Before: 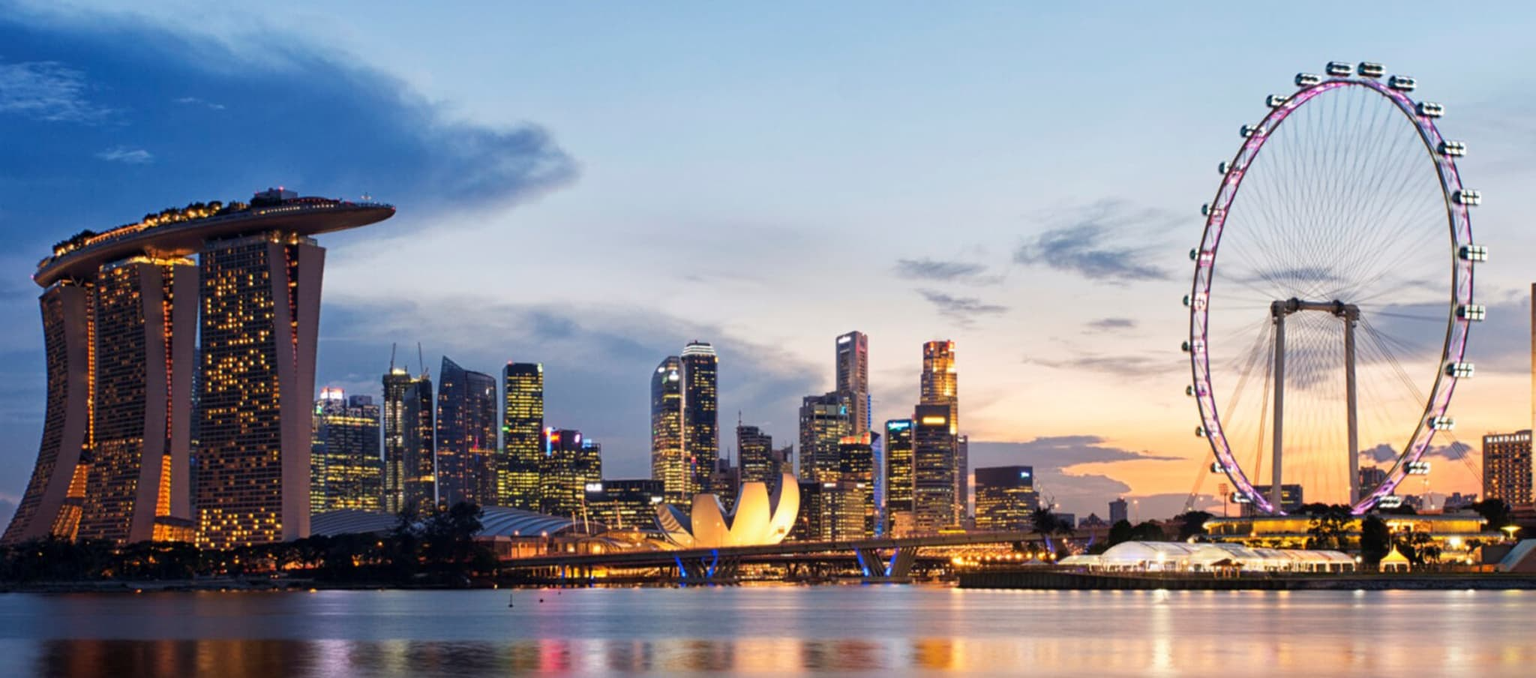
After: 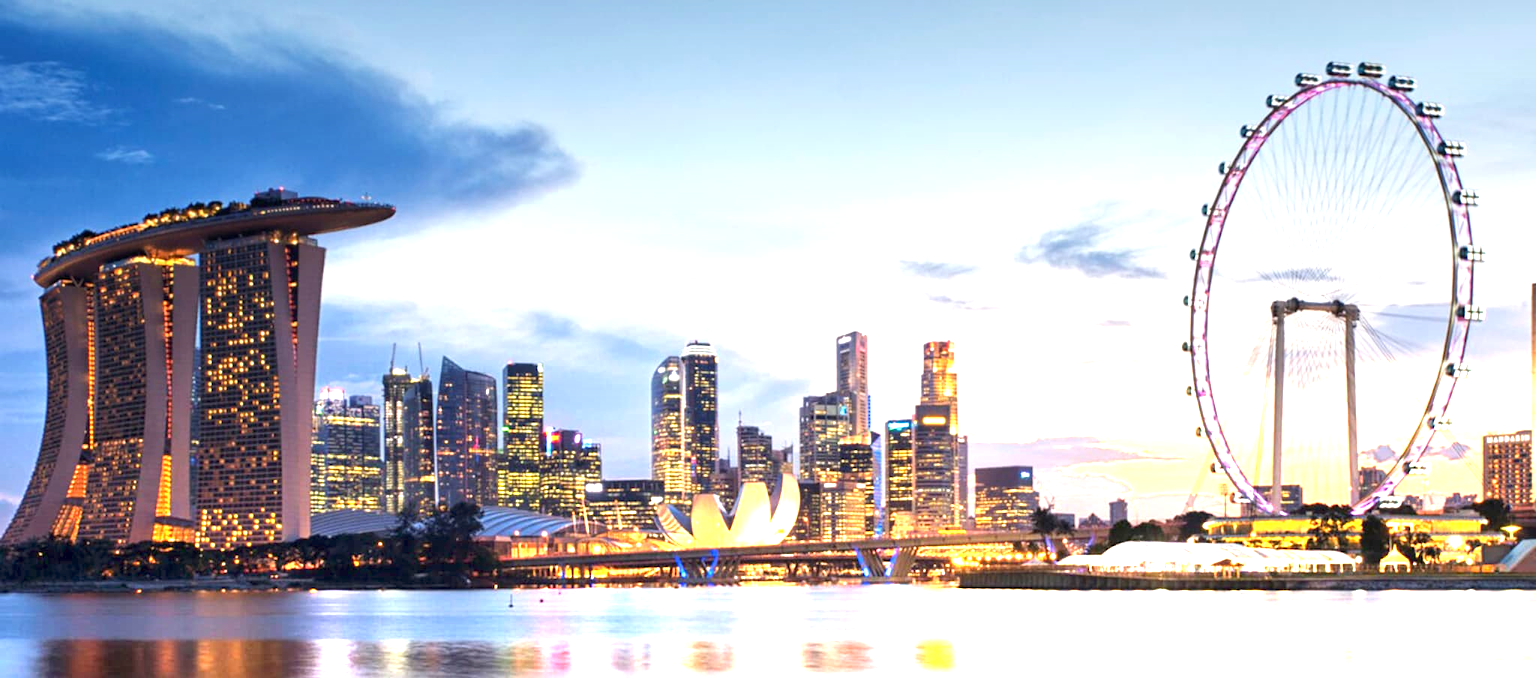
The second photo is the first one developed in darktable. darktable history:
graduated density: density -3.9 EV
exposure: compensate highlight preservation false
